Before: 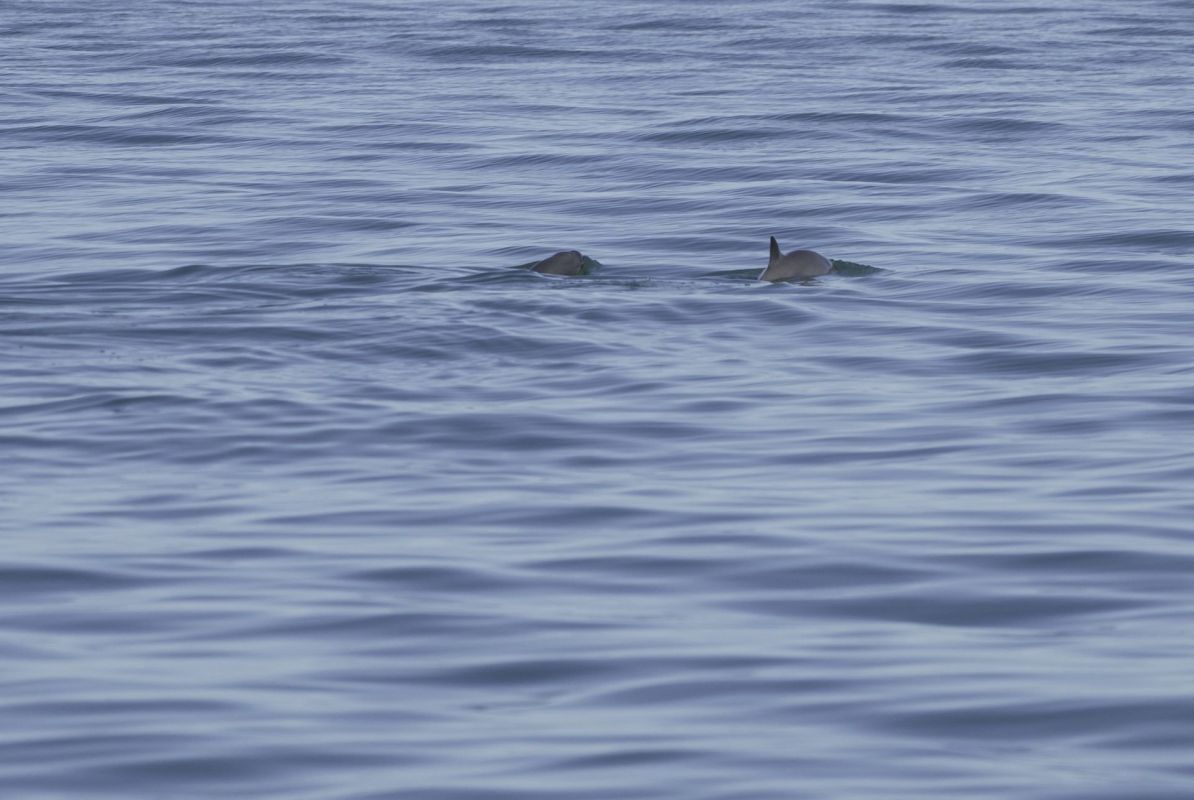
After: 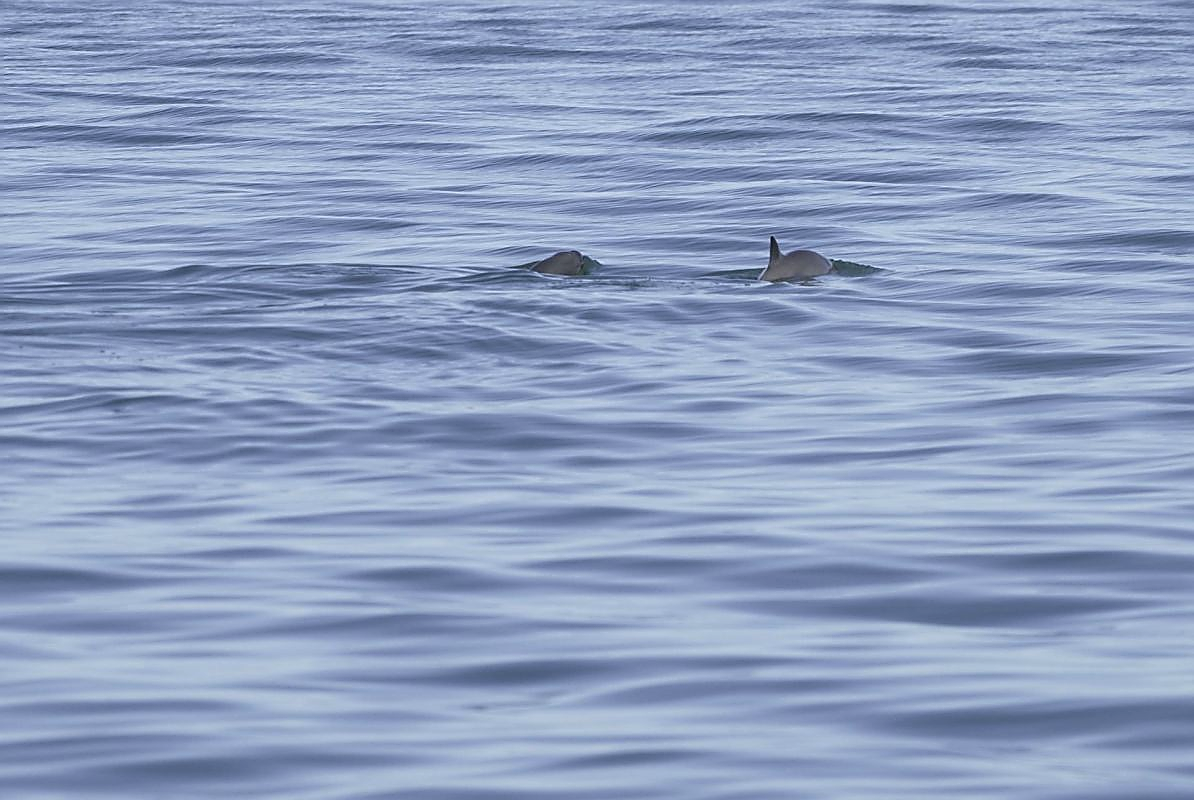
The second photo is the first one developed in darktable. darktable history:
exposure: black level correction 0.003, exposure 0.384 EV, compensate highlight preservation false
sharpen: radius 1.357, amount 1.232, threshold 0.835
